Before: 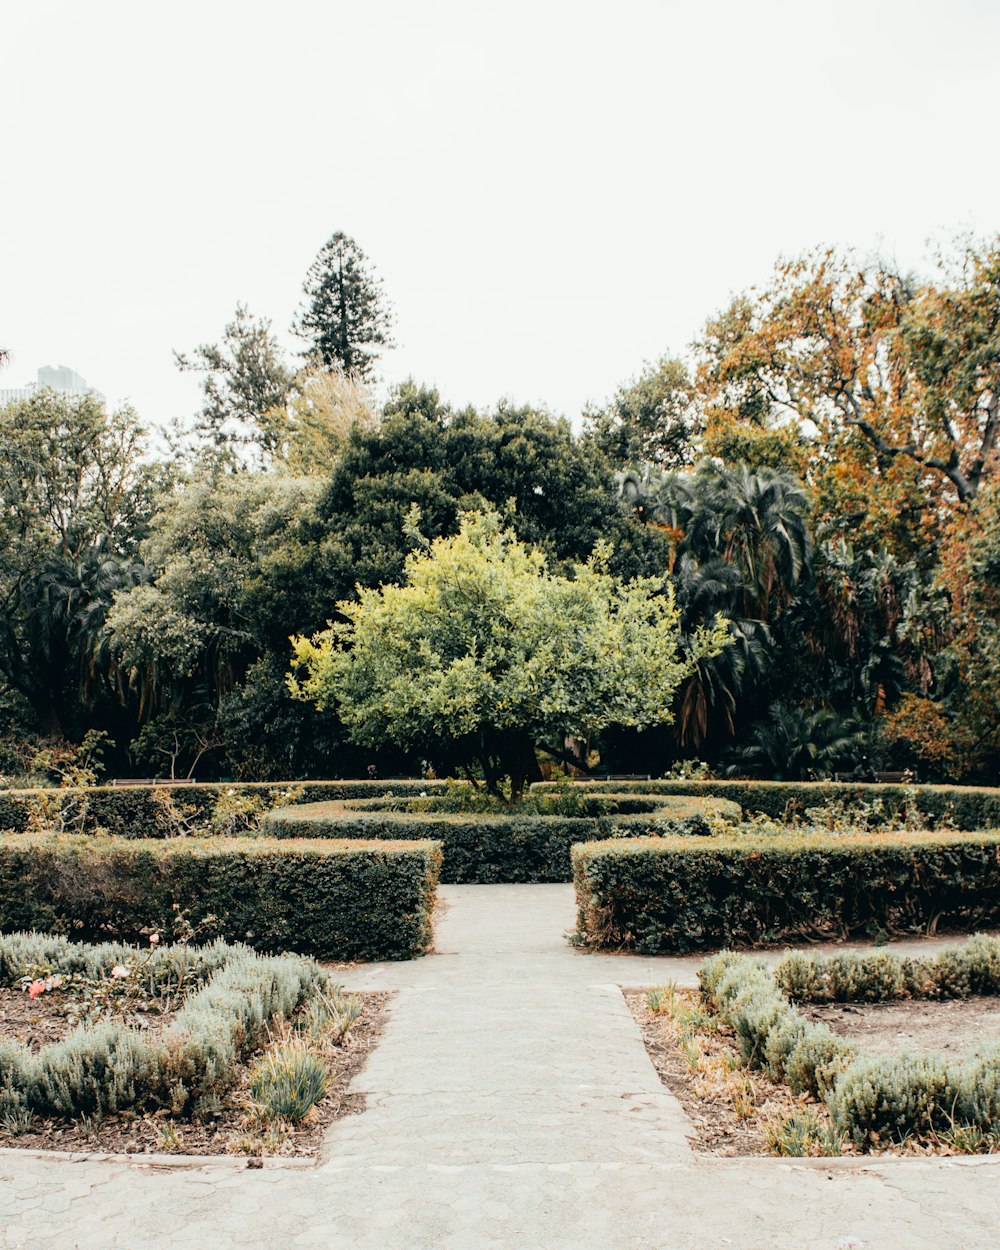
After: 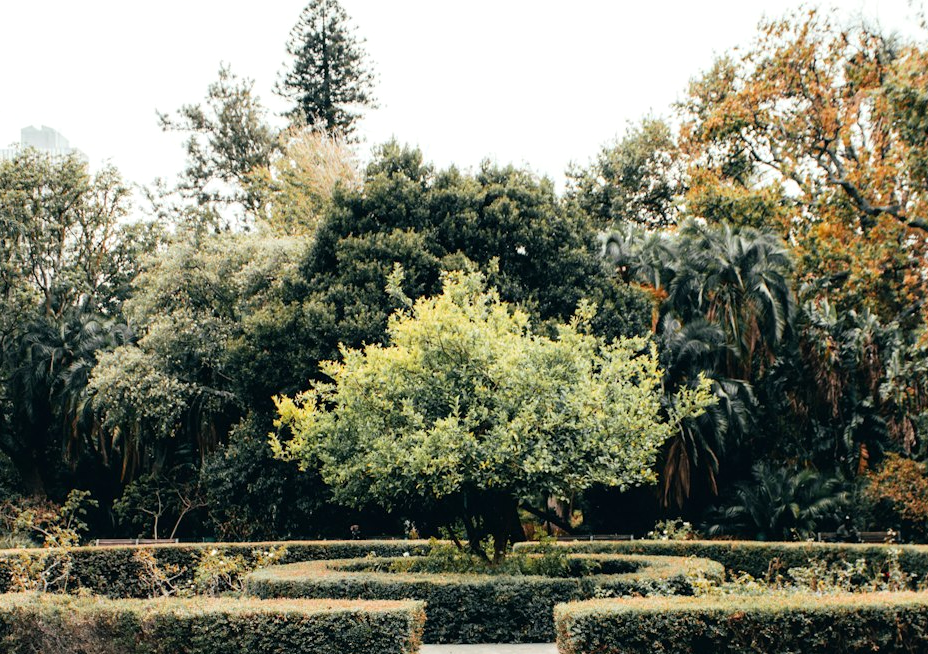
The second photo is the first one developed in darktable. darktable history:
crop: left 1.744%, top 19.225%, right 5.069%, bottom 28.357%
exposure: exposure 0.161 EV, compensate highlight preservation false
